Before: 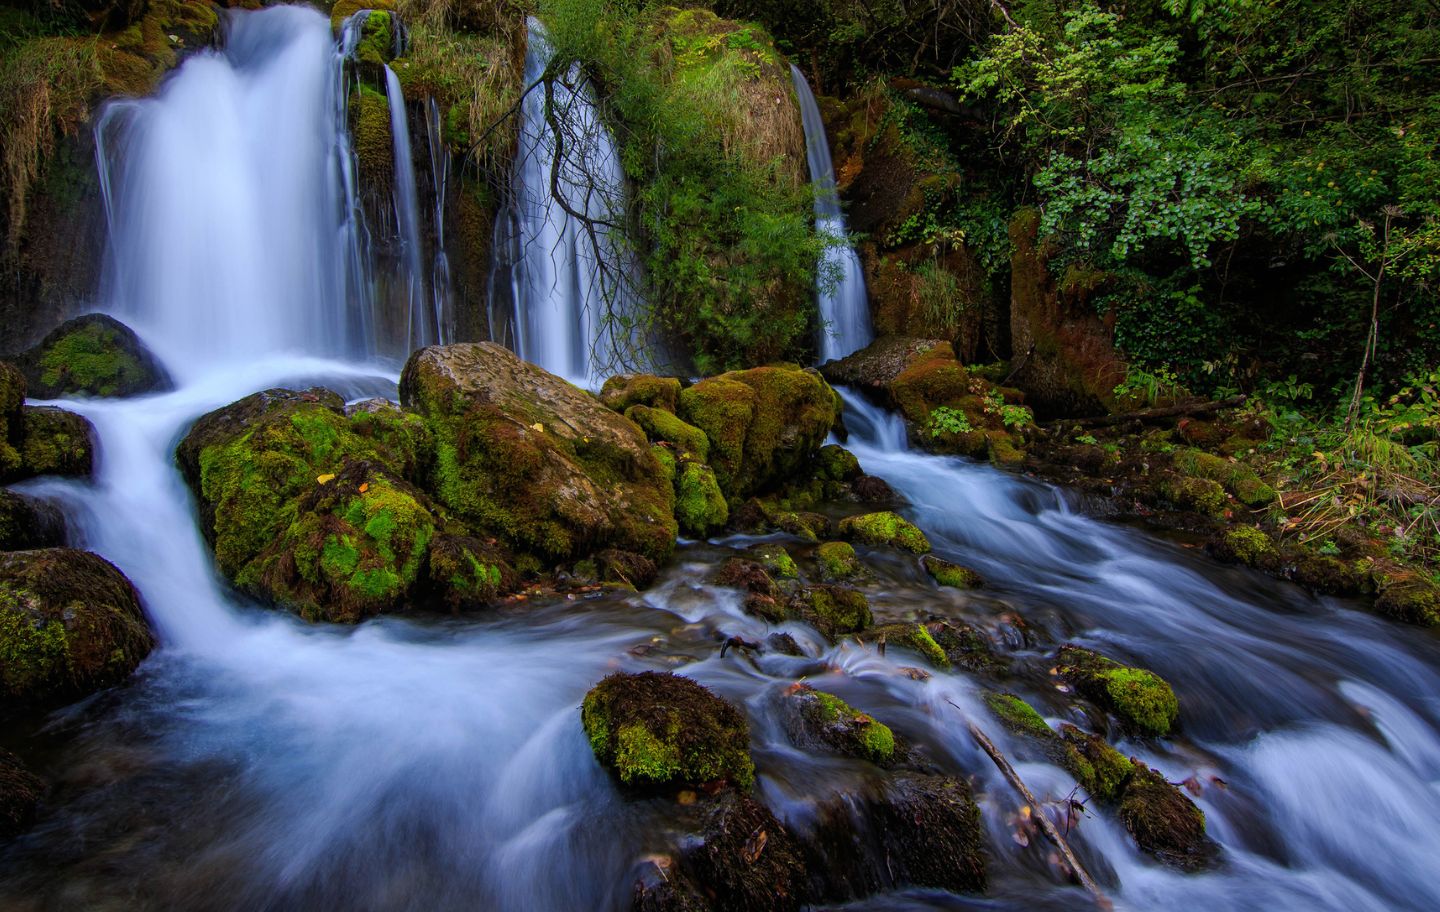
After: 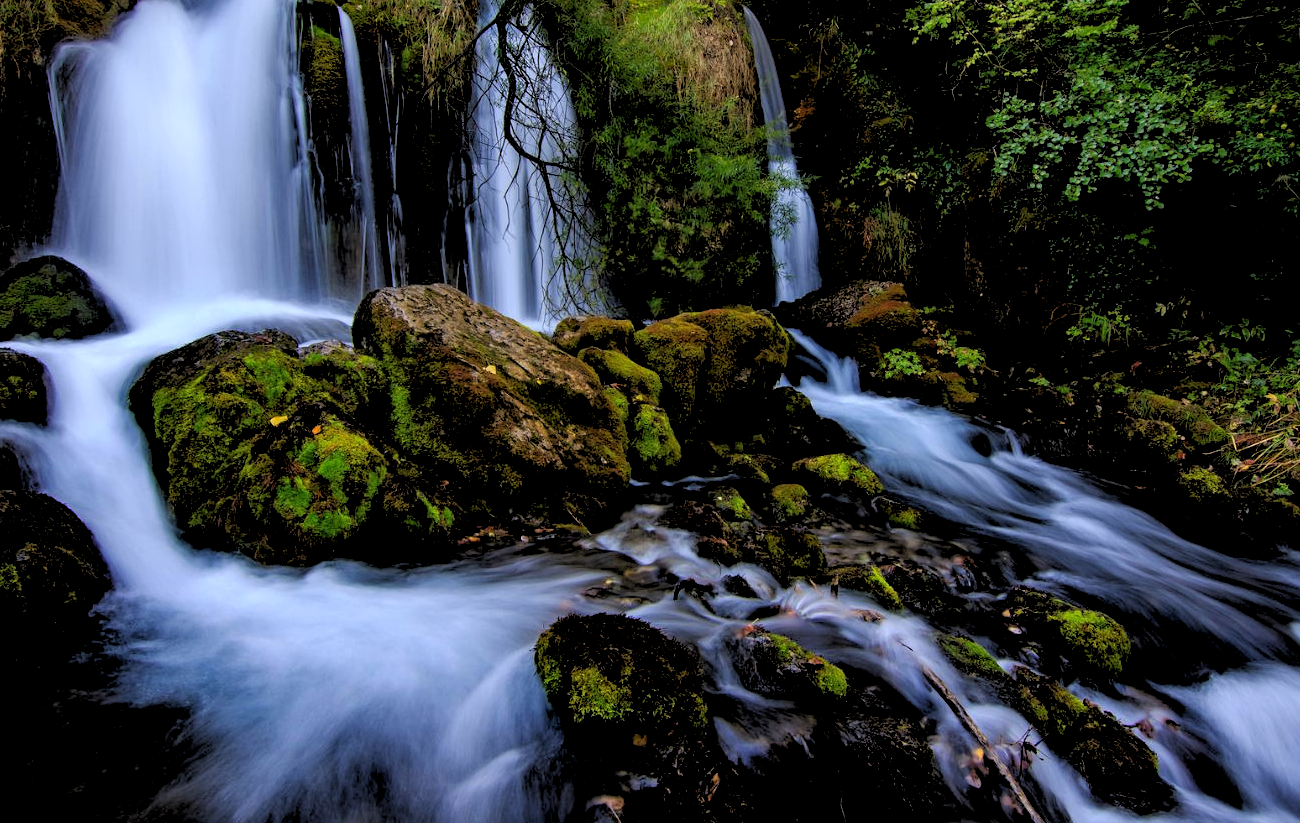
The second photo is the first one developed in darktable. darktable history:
local contrast: mode bilateral grid, contrast 20, coarseness 50, detail 120%, midtone range 0.2
color correction: highlights b* 3
rgb levels: levels [[0.029, 0.461, 0.922], [0, 0.5, 1], [0, 0.5, 1]]
crop: left 3.305%, top 6.436%, right 6.389%, bottom 3.258%
